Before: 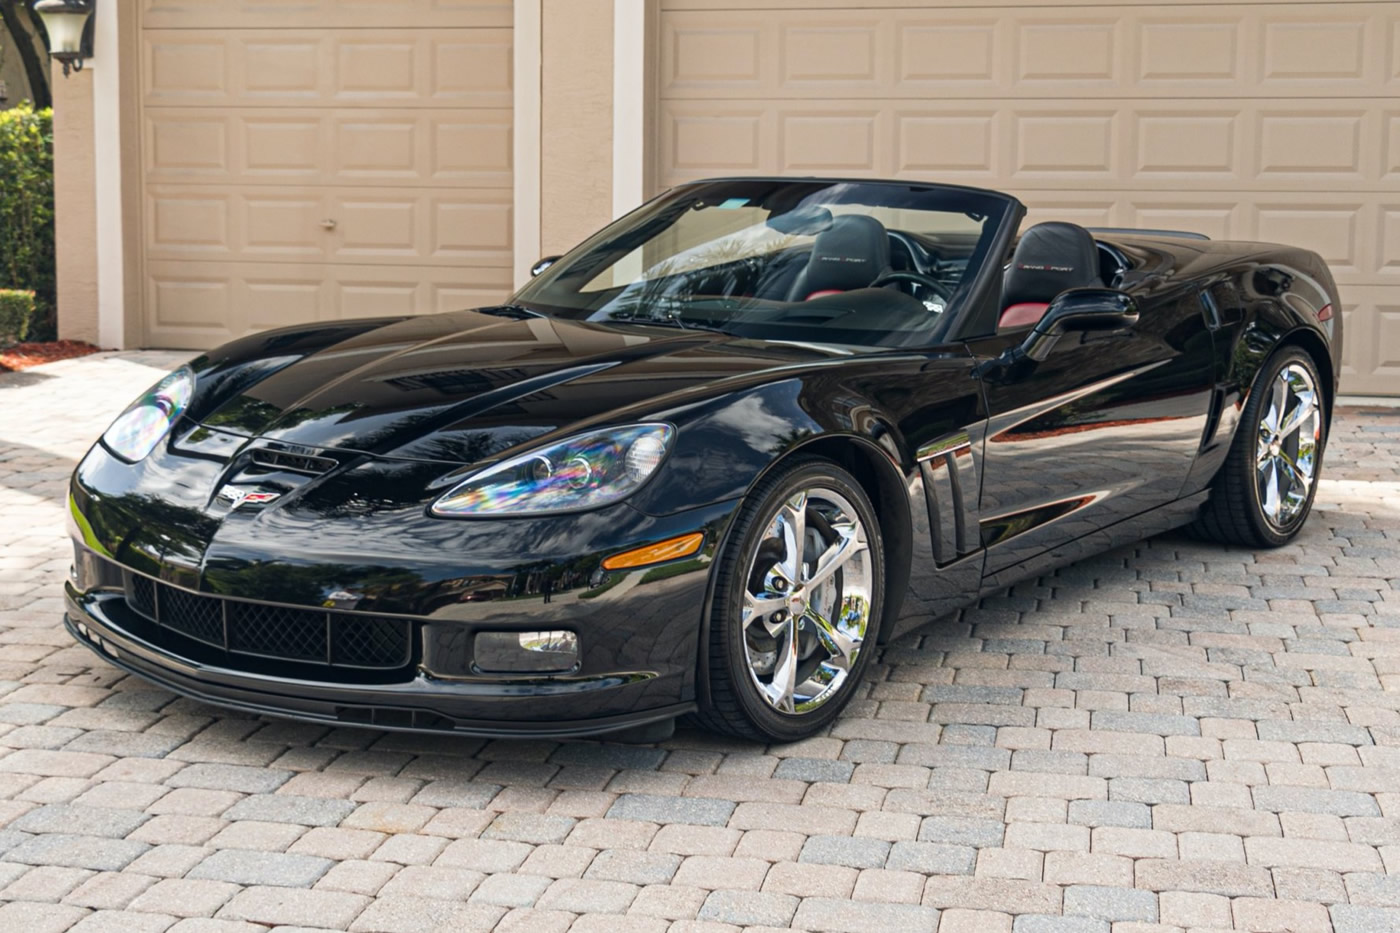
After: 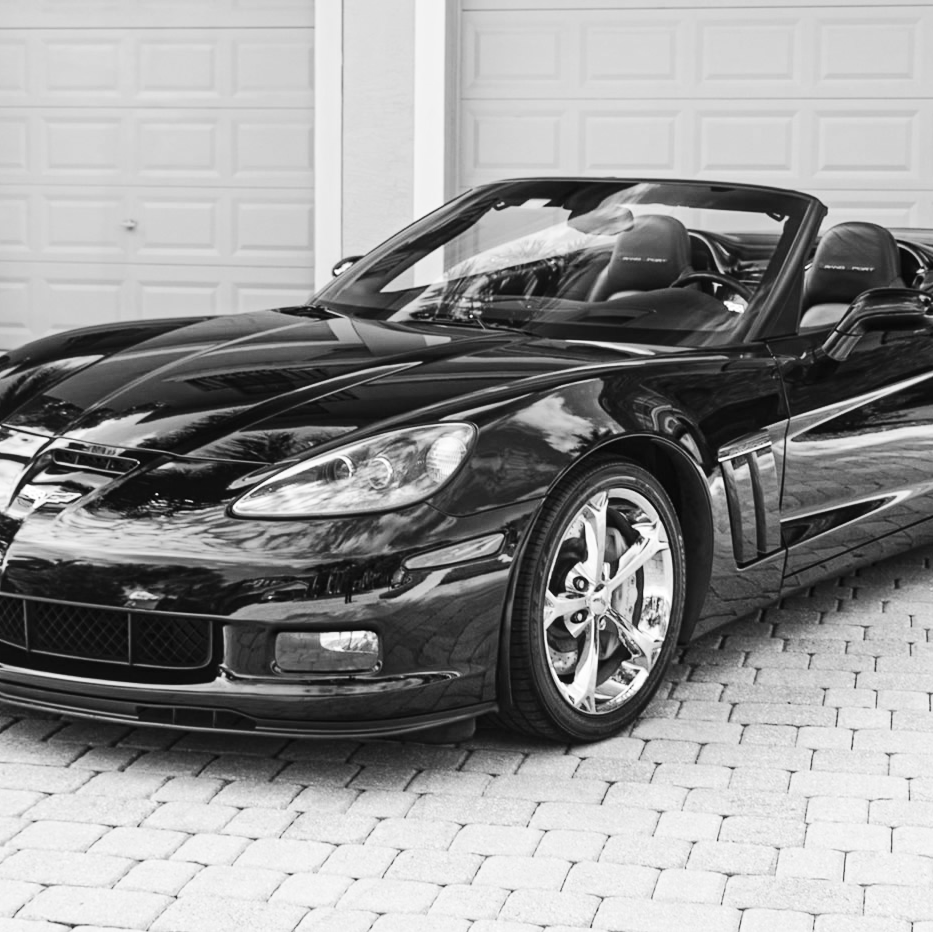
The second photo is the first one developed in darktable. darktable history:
color balance rgb: shadows lift › luminance -28.956%, shadows lift › chroma 9.991%, shadows lift › hue 231.88°, linear chroma grading › global chroma 15.192%, perceptual saturation grading › global saturation 12.087%, perceptual brilliance grading › mid-tones 10.547%, perceptual brilliance grading › shadows 14.158%
levels: levels [0, 0.478, 1]
exposure: exposure 0.202 EV, compensate highlight preservation false
crop and rotate: left 14.348%, right 18.983%
color calibration: output gray [0.253, 0.26, 0.487, 0], illuminant same as pipeline (D50), adaptation XYZ, x 0.345, y 0.357, temperature 5007.45 K
base curve: curves: ch0 [(0, 0) (0.032, 0.025) (0.121, 0.166) (0.206, 0.329) (0.605, 0.79) (1, 1)], preserve colors none
color zones: curves: ch0 [(0, 0.447) (0.184, 0.543) (0.323, 0.476) (0.429, 0.445) (0.571, 0.443) (0.714, 0.451) (0.857, 0.452) (1, 0.447)]; ch1 [(0, 0.464) (0.176, 0.46) (0.287, 0.177) (0.429, 0.002) (0.571, 0) (0.714, 0) (0.857, 0) (1, 0.464)]
velvia: on, module defaults
